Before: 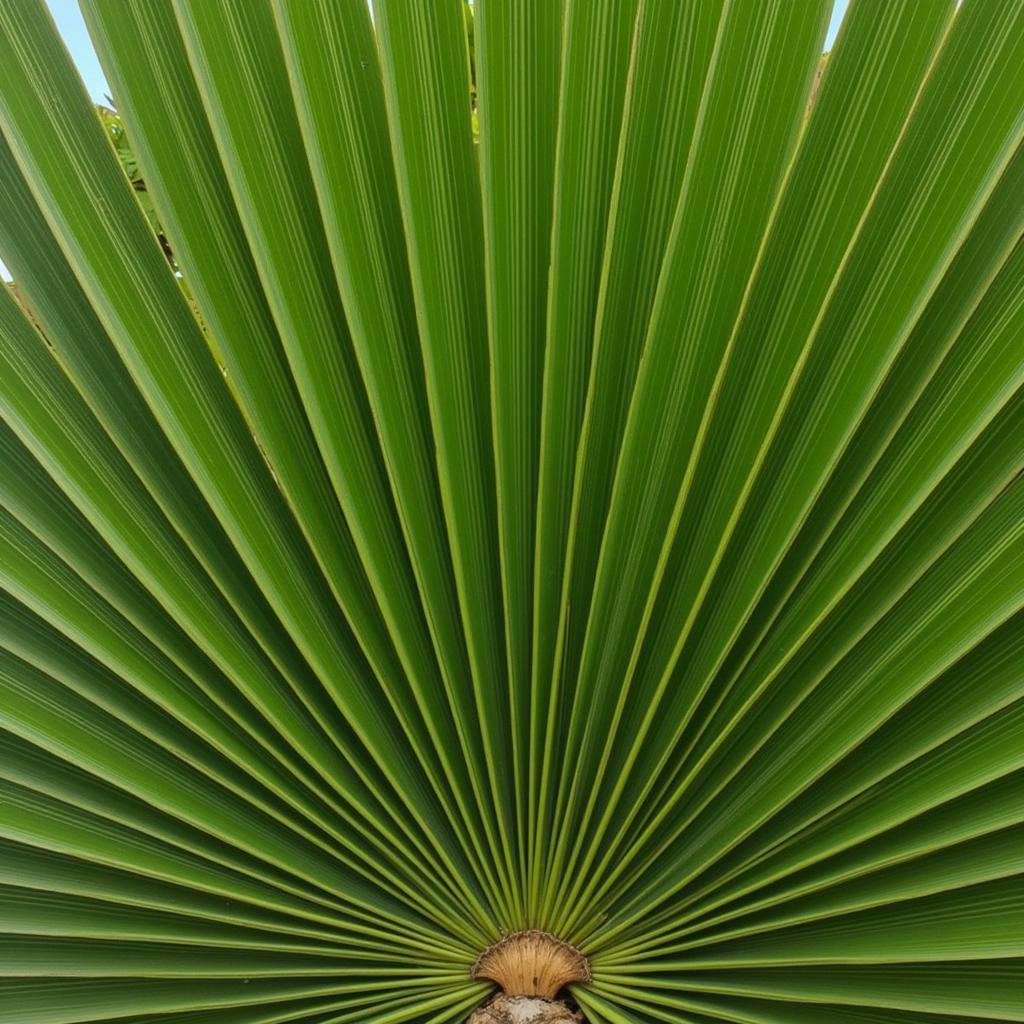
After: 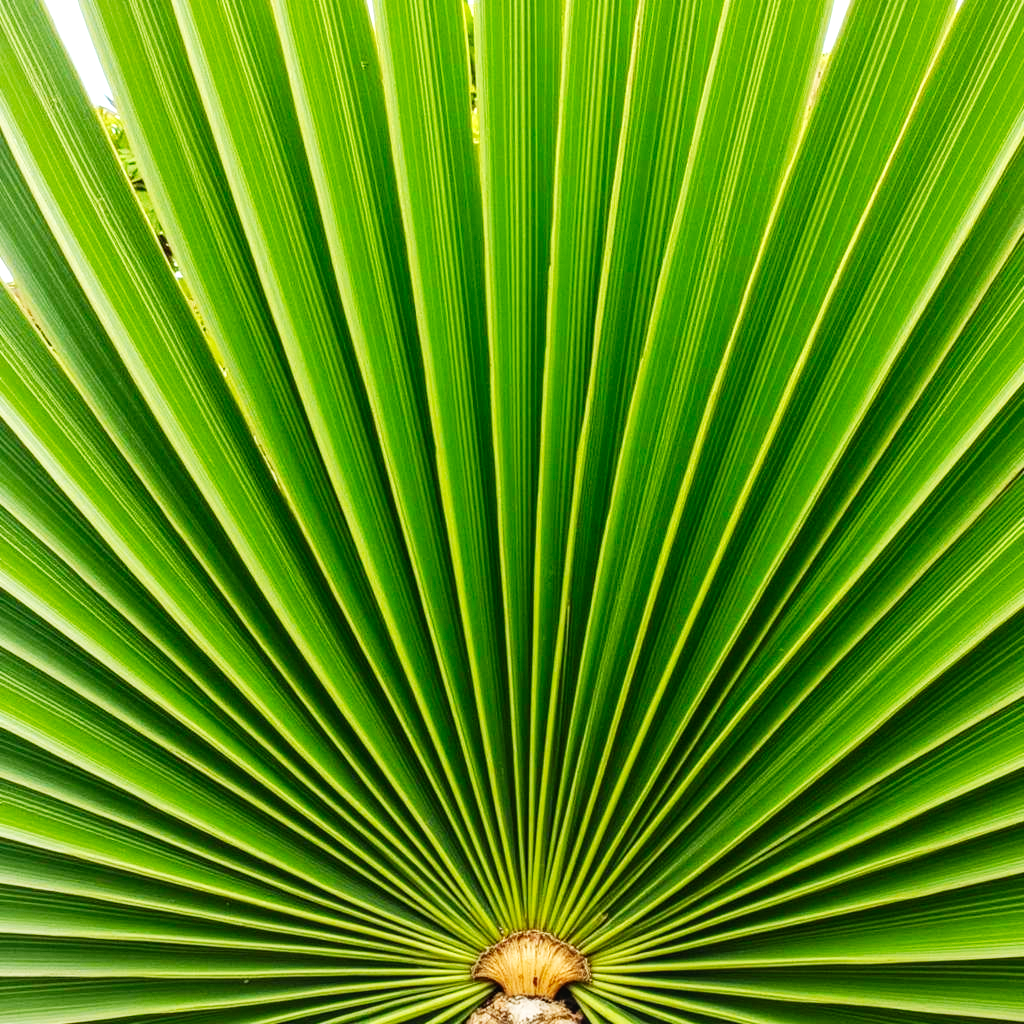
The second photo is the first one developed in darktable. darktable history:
base curve: curves: ch0 [(0, 0) (0.007, 0.004) (0.027, 0.03) (0.046, 0.07) (0.207, 0.54) (0.442, 0.872) (0.673, 0.972) (1, 1)], preserve colors none
local contrast: on, module defaults
